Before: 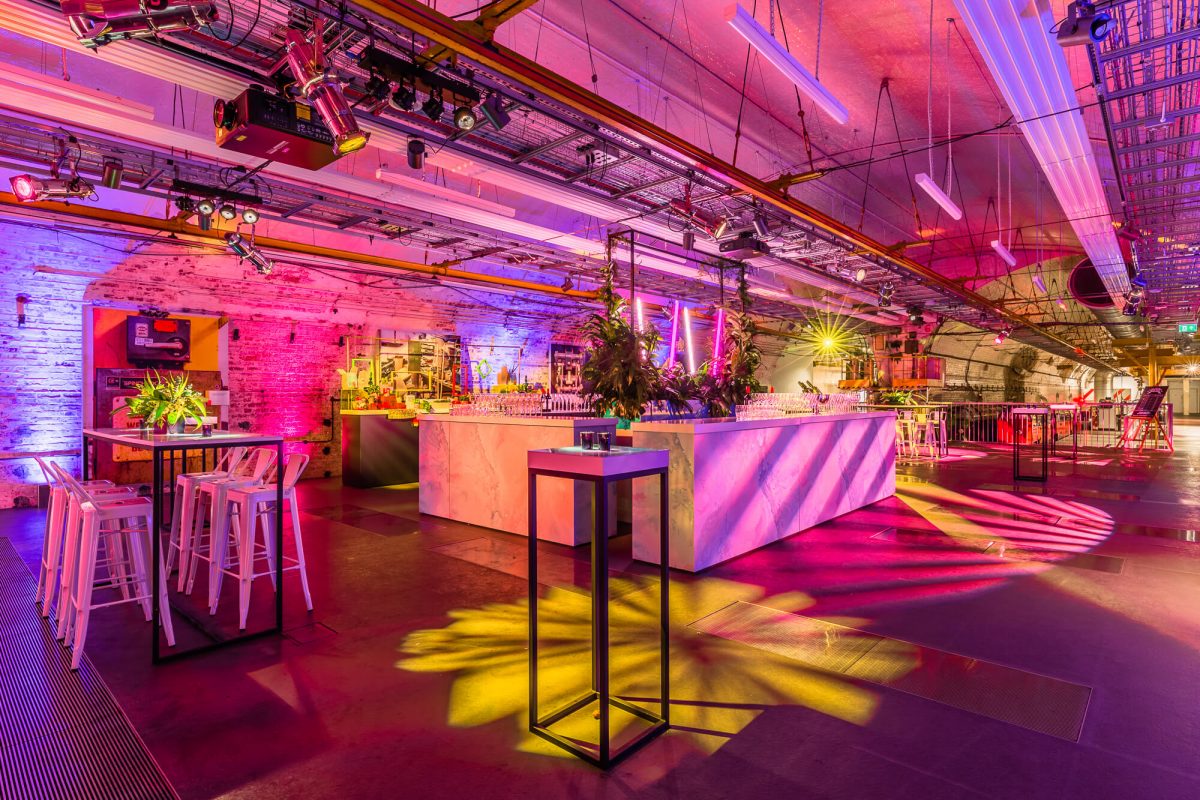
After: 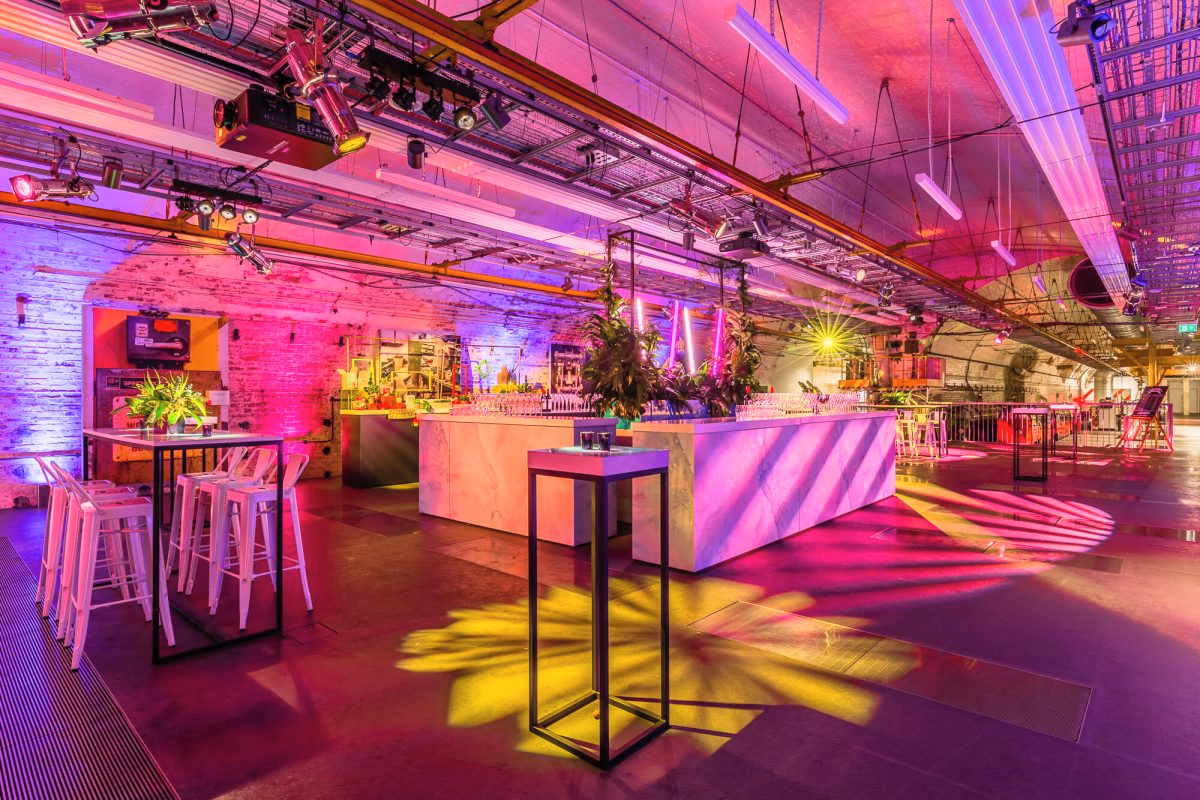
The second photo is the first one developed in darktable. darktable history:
contrast brightness saturation: contrast 0.05, brightness 0.07, saturation 0.006
